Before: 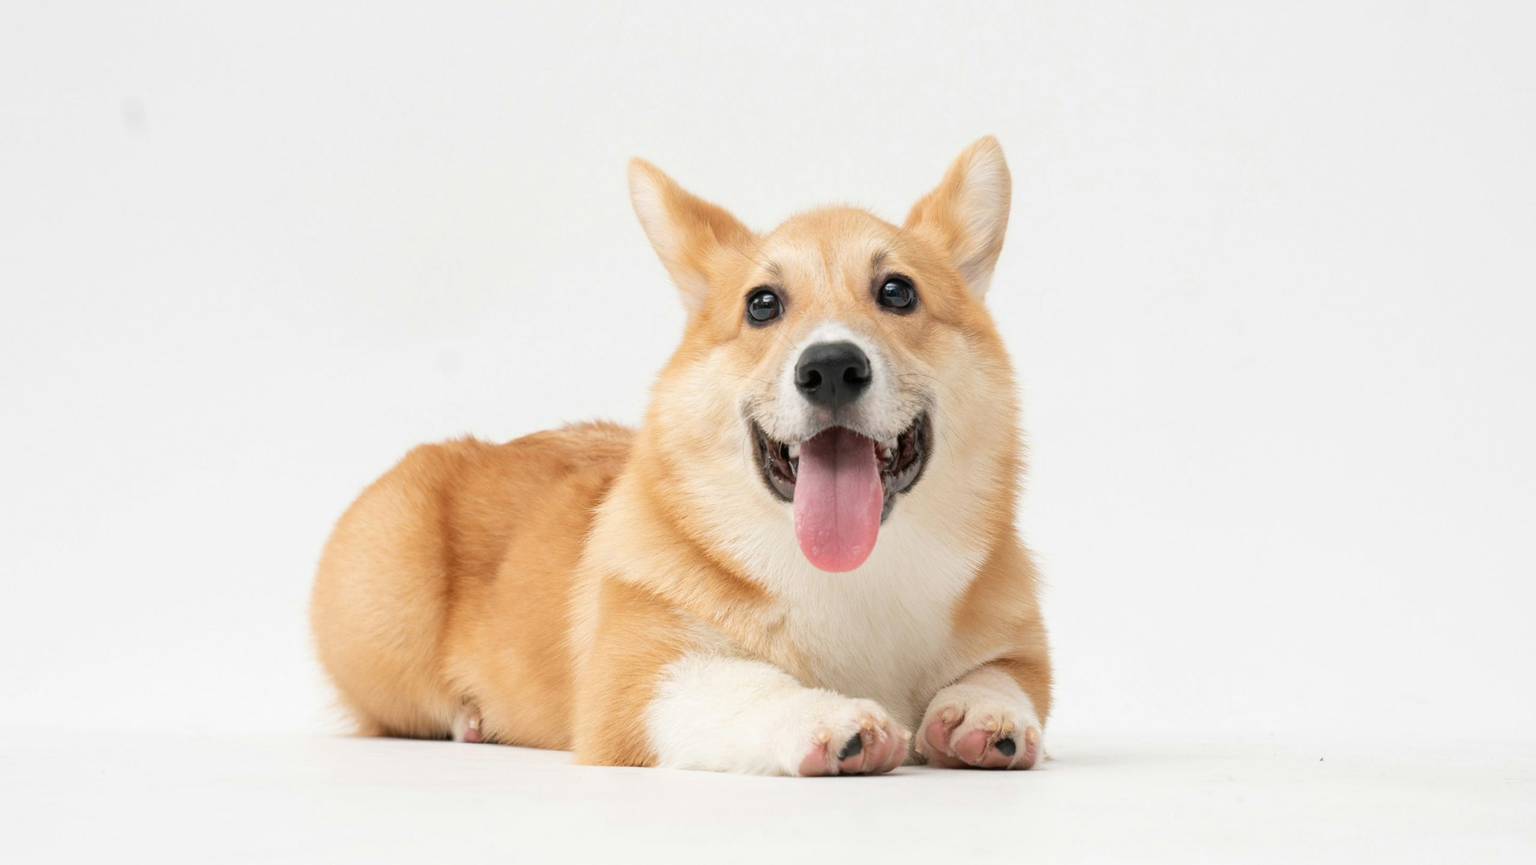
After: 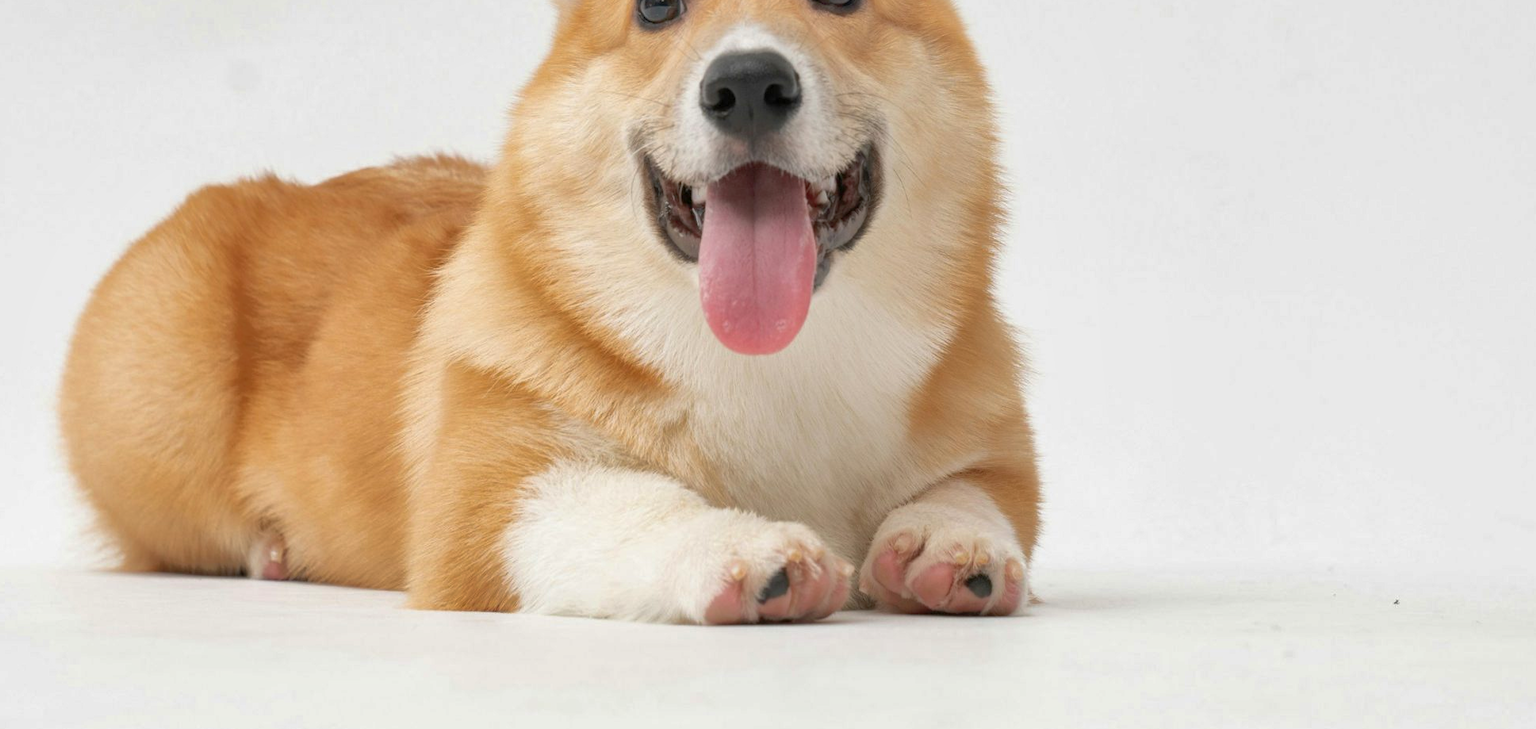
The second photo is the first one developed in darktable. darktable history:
crop and rotate: left 17.299%, top 35.115%, right 7.015%, bottom 1.024%
shadows and highlights: on, module defaults
